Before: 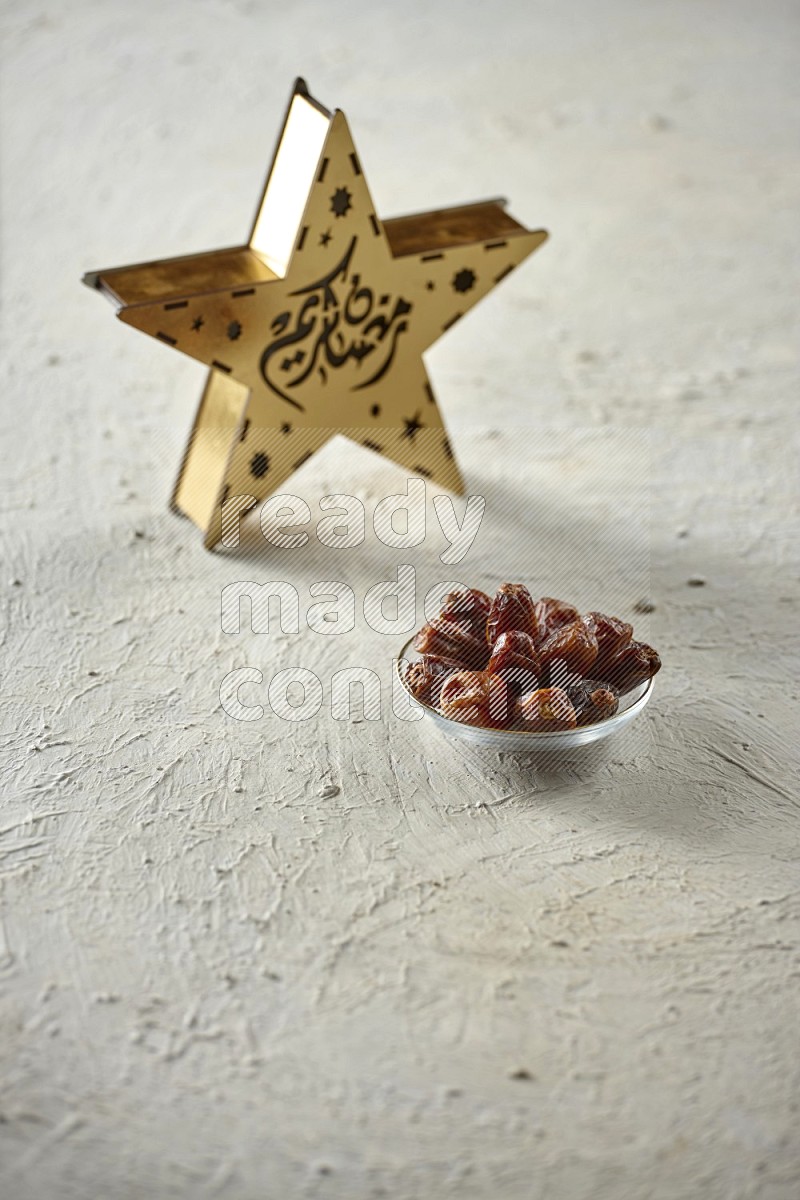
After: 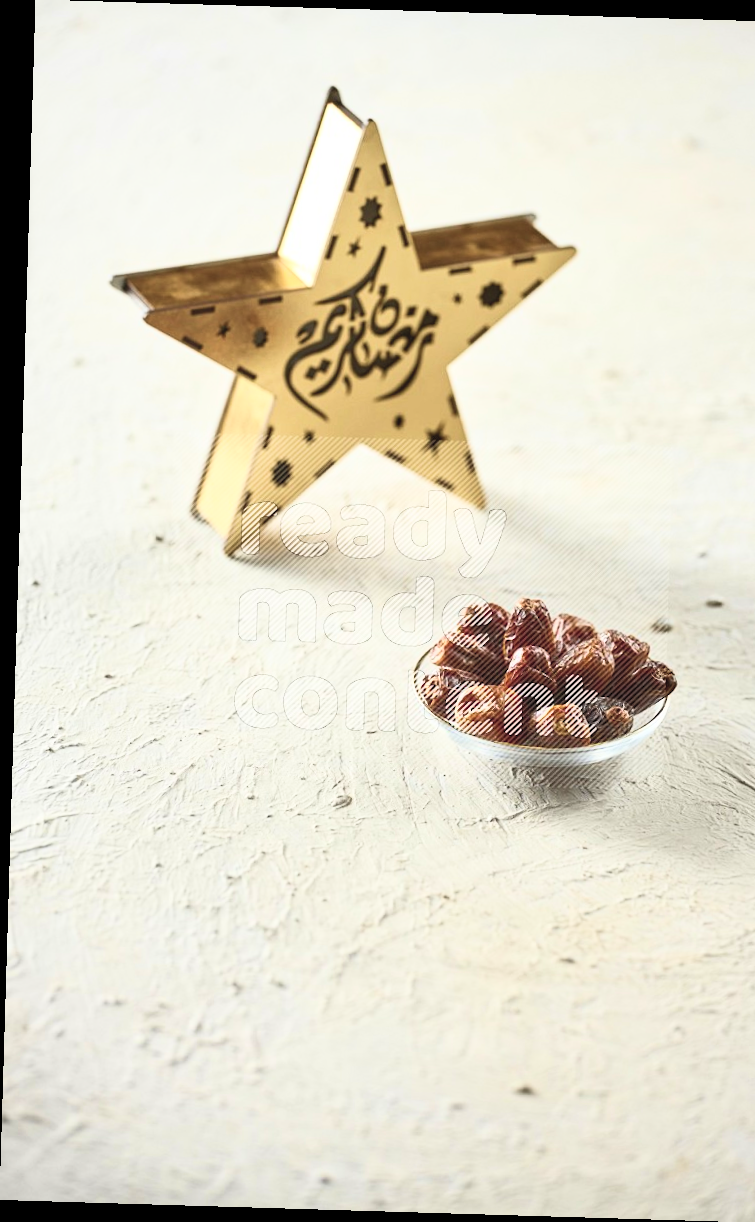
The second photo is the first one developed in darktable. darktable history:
rotate and perspective: rotation 1.72°, automatic cropping off
contrast brightness saturation: contrast 0.39, brightness 0.53
crop: right 9.509%, bottom 0.031%
exposure: exposure -0.048 EV, compensate highlight preservation false
velvia: on, module defaults
